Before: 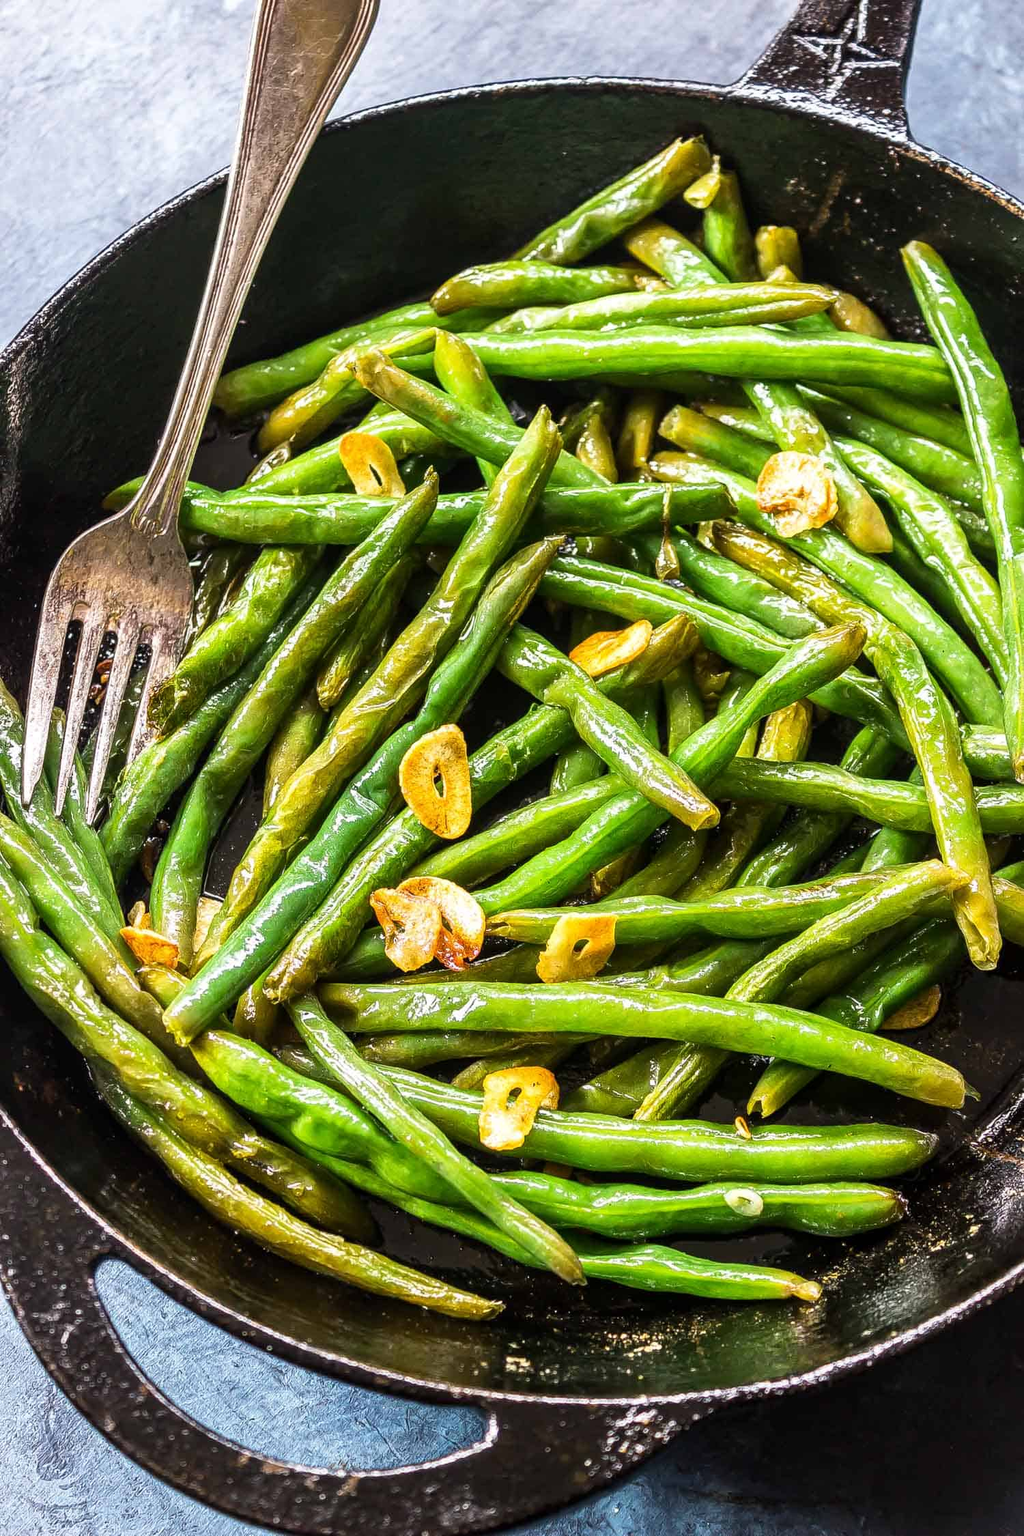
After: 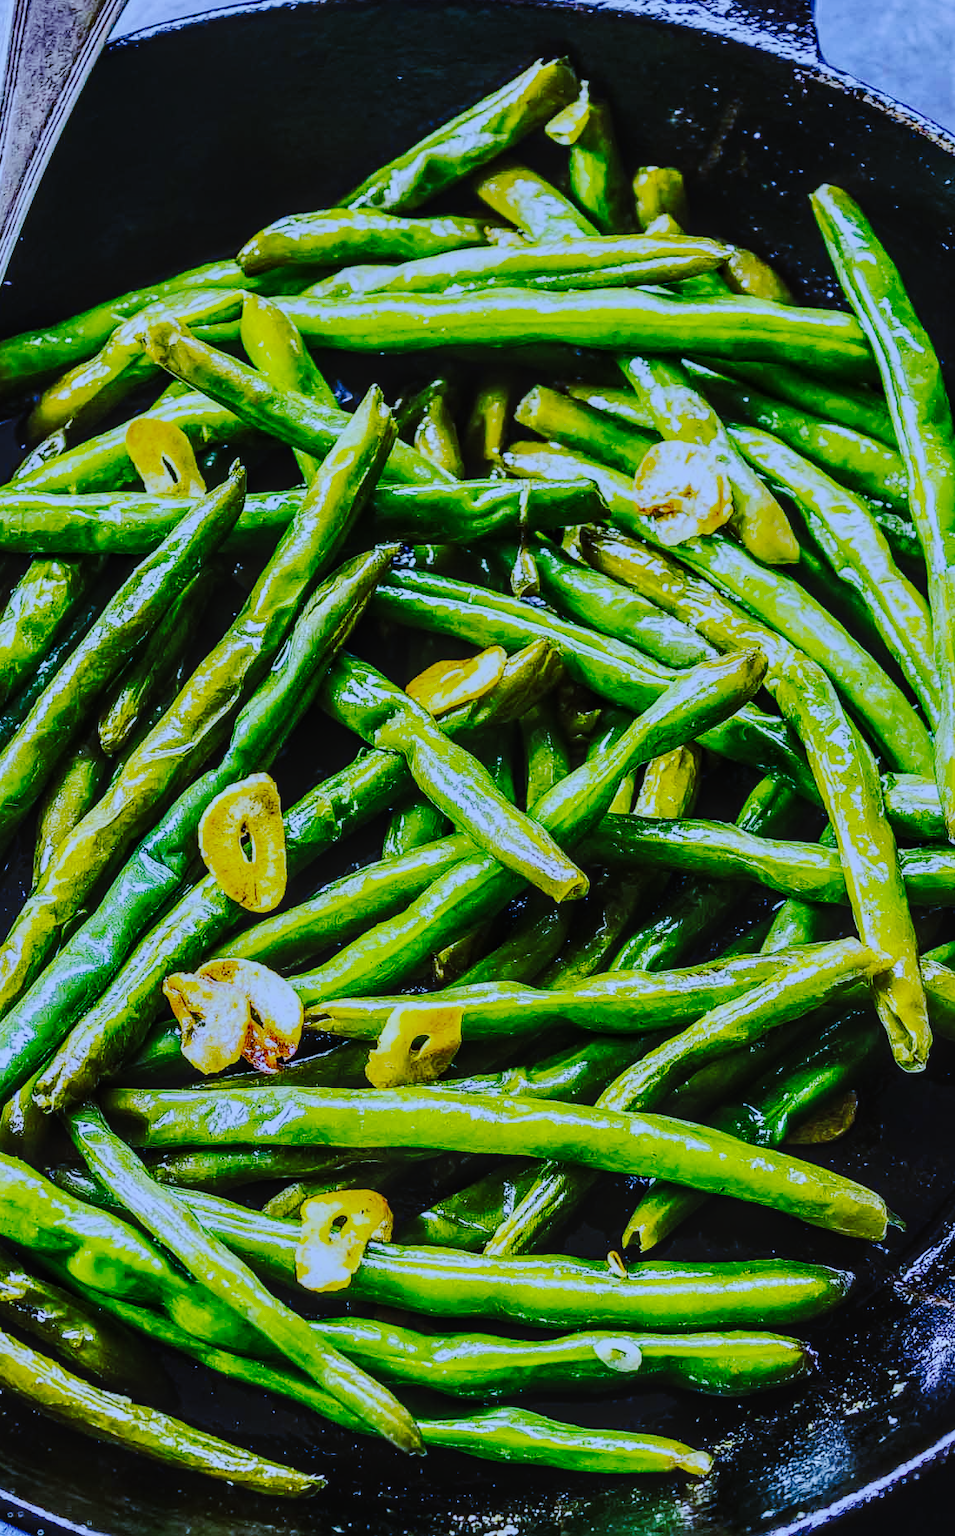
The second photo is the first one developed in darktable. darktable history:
base curve: curves: ch0 [(0, 0.007) (0.028, 0.063) (0.121, 0.311) (0.46, 0.743) (0.859, 0.957) (1, 1)], preserve colors none
color balance rgb: perceptual saturation grading › global saturation 20%, global vibrance 20%
tone curve: curves: ch0 [(0, 0) (0.003, 0.026) (0.011, 0.025) (0.025, 0.022) (0.044, 0.022) (0.069, 0.028) (0.1, 0.041) (0.136, 0.062) (0.177, 0.103) (0.224, 0.167) (0.277, 0.242) (0.335, 0.343) (0.399, 0.452) (0.468, 0.539) (0.543, 0.614) (0.623, 0.683) (0.709, 0.749) (0.801, 0.827) (0.898, 0.918) (1, 1)], preserve colors none
local contrast: detail 130%
white balance: red 0.766, blue 1.537
tone equalizer: -8 EV -2 EV, -7 EV -2 EV, -6 EV -2 EV, -5 EV -2 EV, -4 EV -2 EV, -3 EV -2 EV, -2 EV -2 EV, -1 EV -1.63 EV, +0 EV -2 EV
crop: left 23.095%, top 5.827%, bottom 11.854%
